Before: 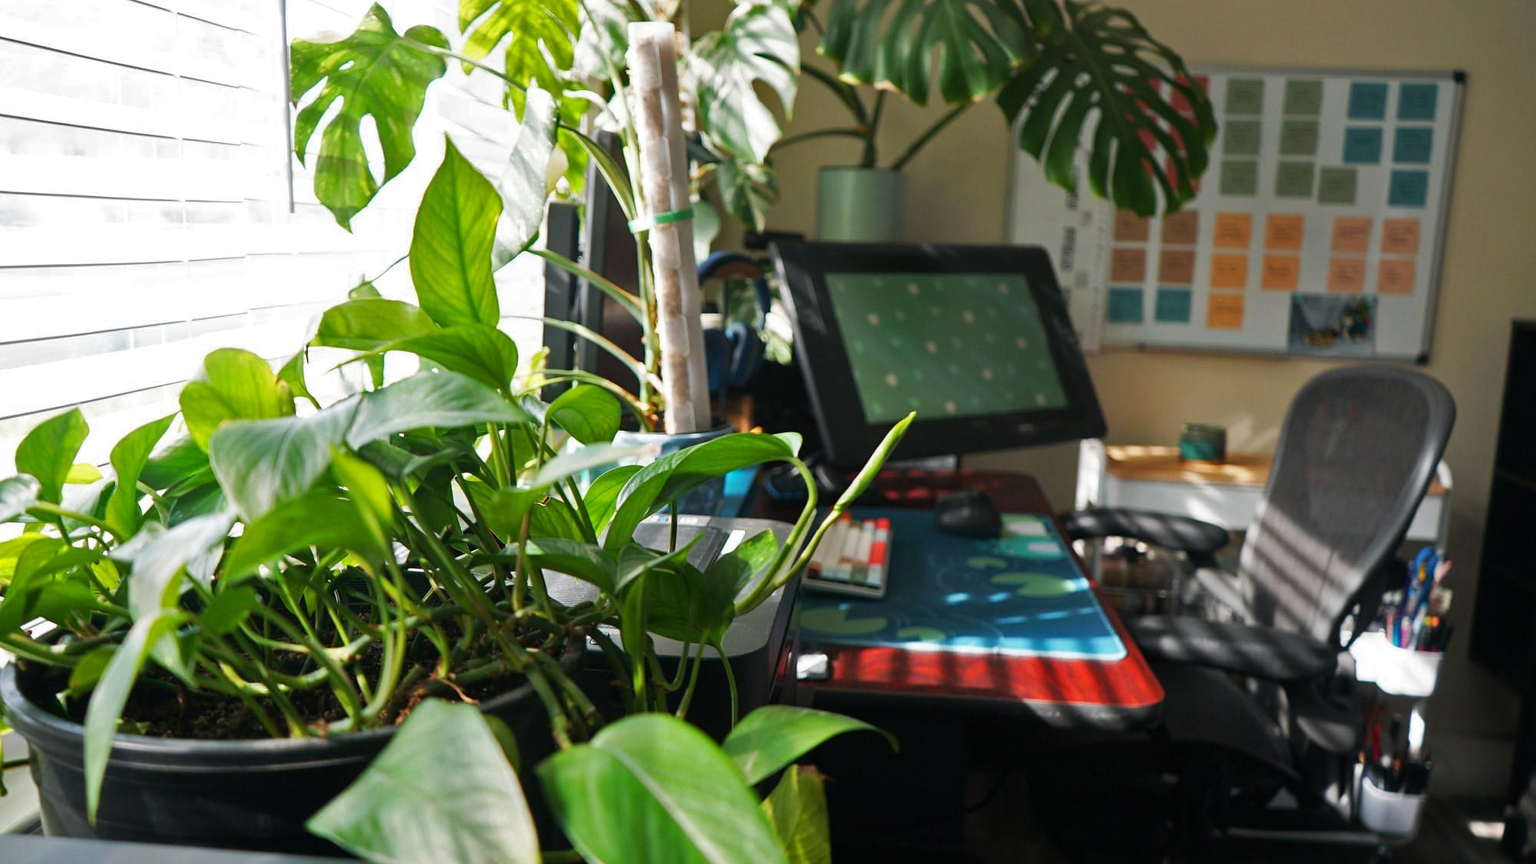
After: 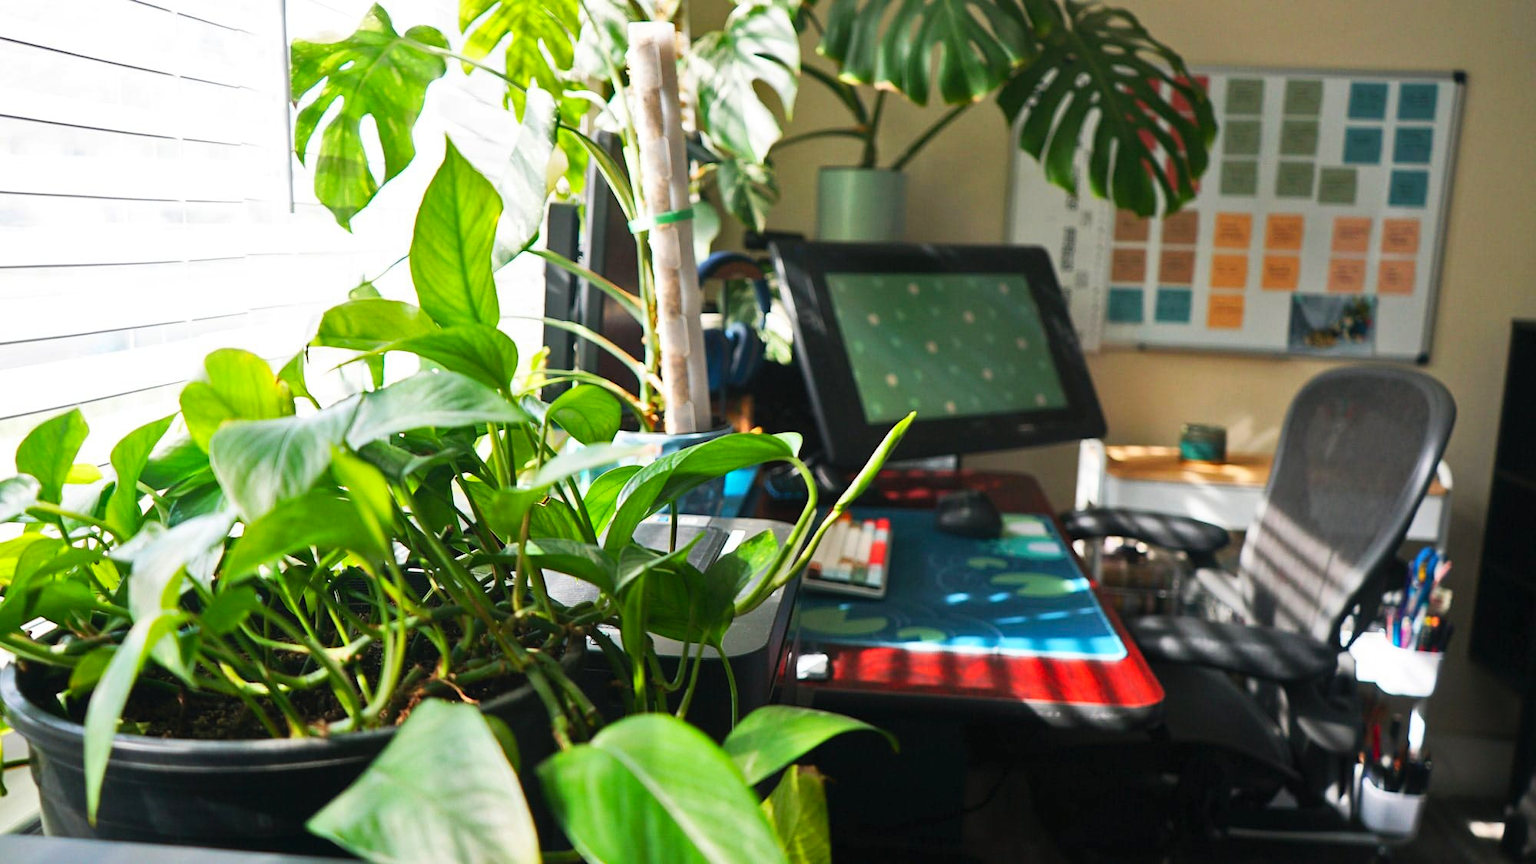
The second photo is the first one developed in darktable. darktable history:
levels: black 0.018%, levels [0, 0.498, 1]
contrast brightness saturation: contrast 0.201, brightness 0.16, saturation 0.227
